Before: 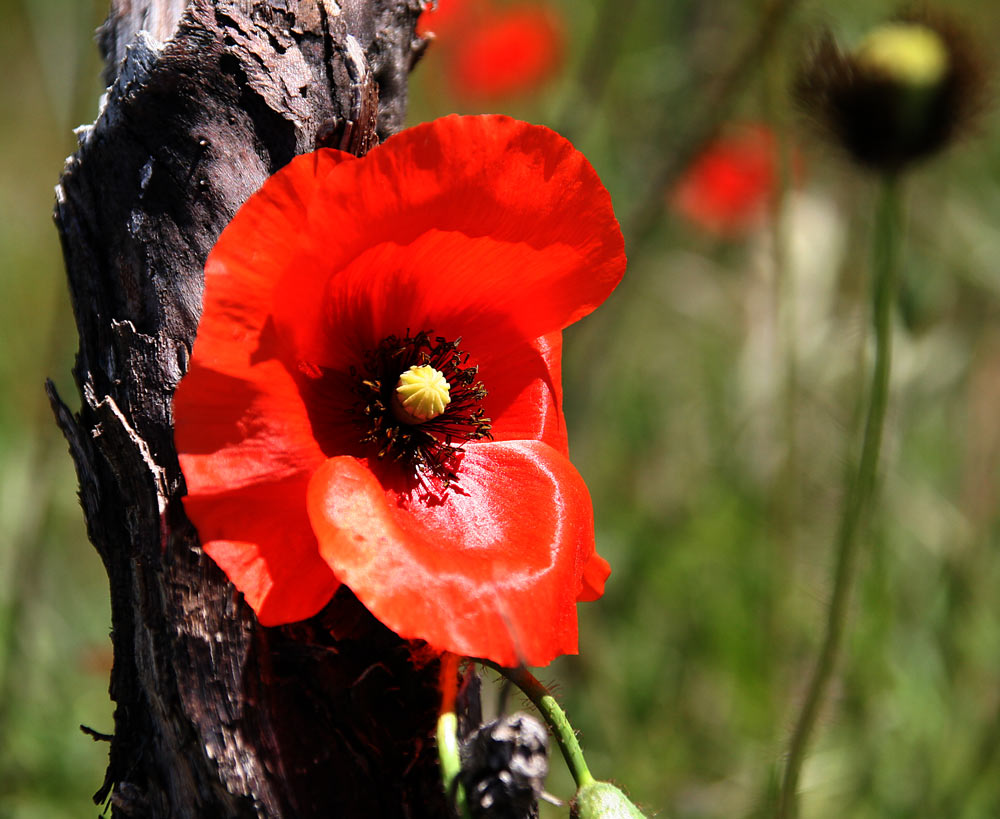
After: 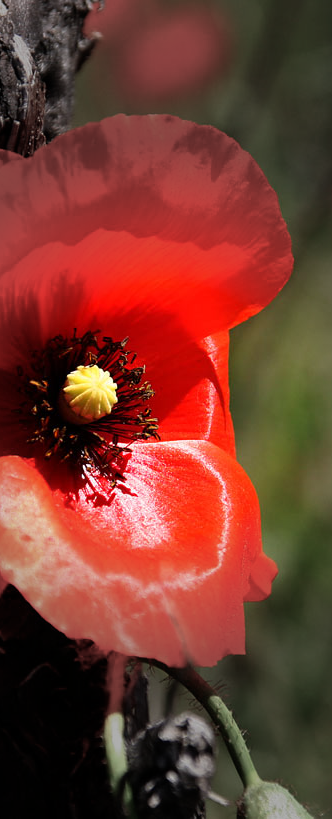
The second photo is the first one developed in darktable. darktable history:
vignetting: fall-off start 31.28%, fall-off radius 34.64%, brightness -0.575
crop: left 33.36%, right 33.36%
